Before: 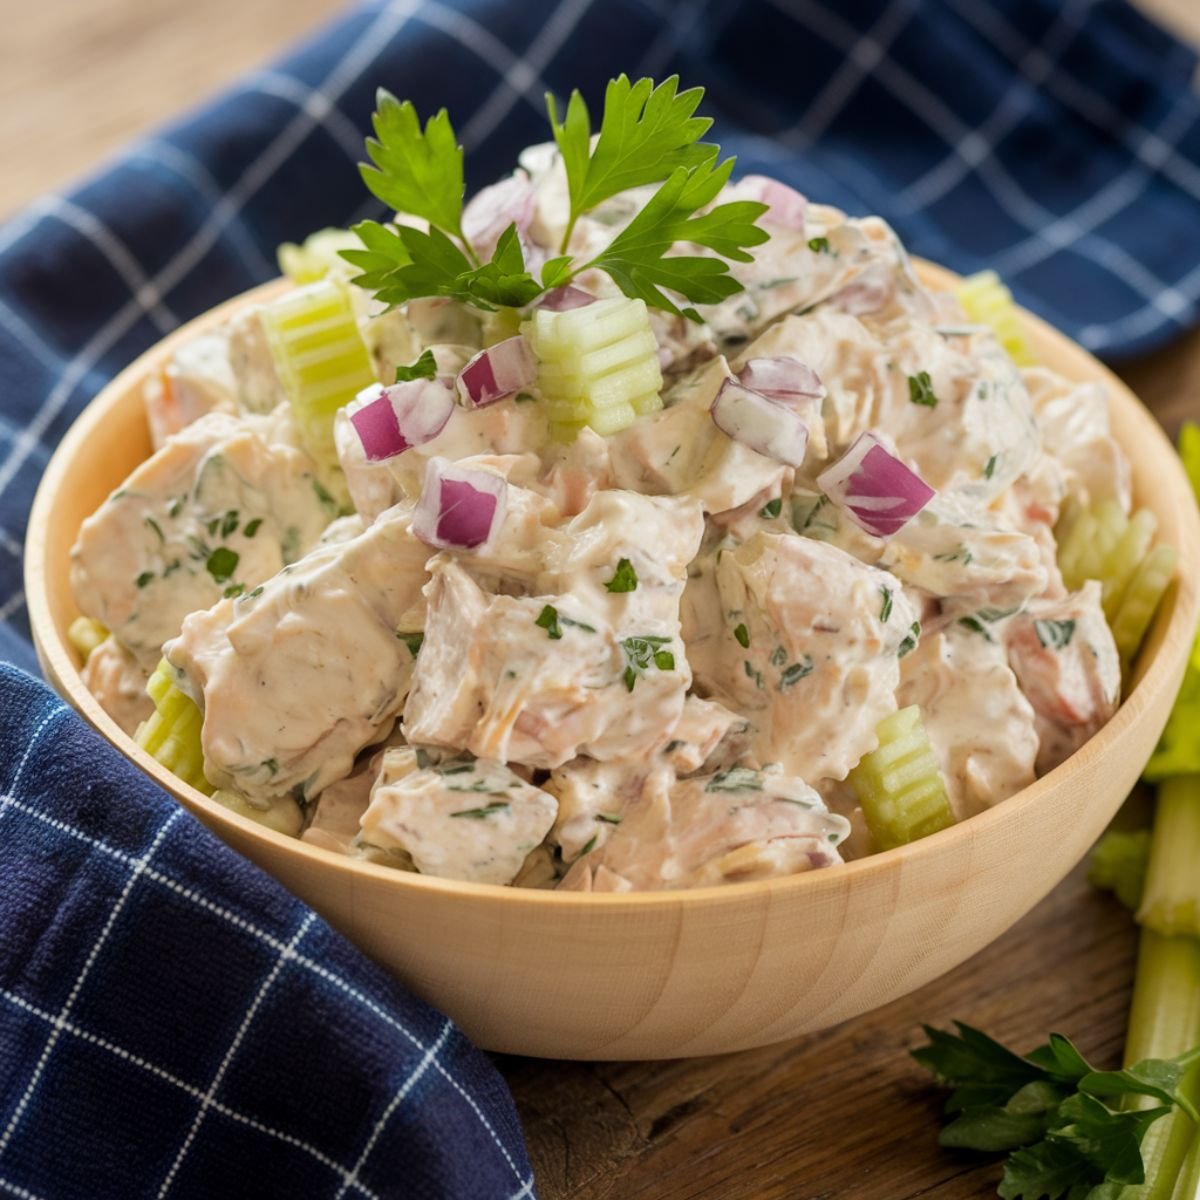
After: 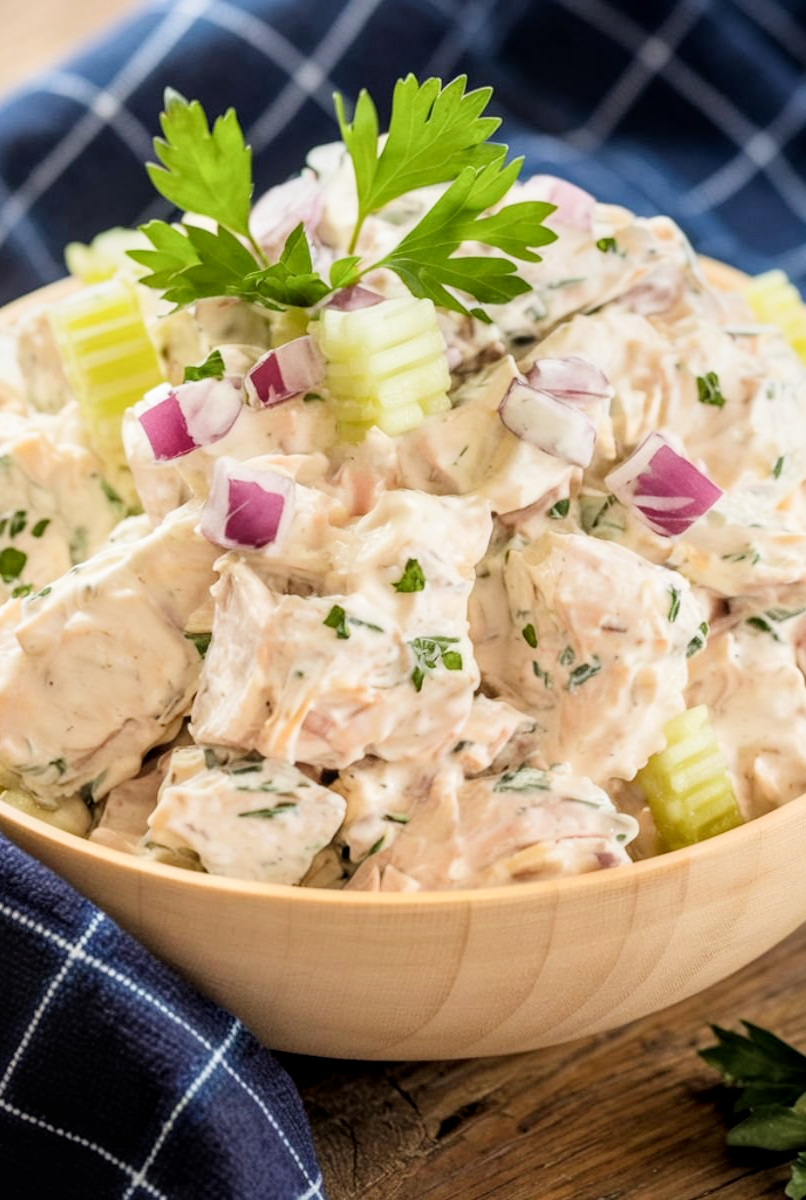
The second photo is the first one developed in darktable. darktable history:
crop and rotate: left 17.708%, right 15.108%
local contrast: on, module defaults
shadows and highlights: shadows -0.09, highlights 38.32
exposure: exposure 0.772 EV, compensate highlight preservation false
filmic rgb: black relative exposure -8 EV, white relative exposure 3.85 EV, hardness 4.28
levels: white 90.69%
